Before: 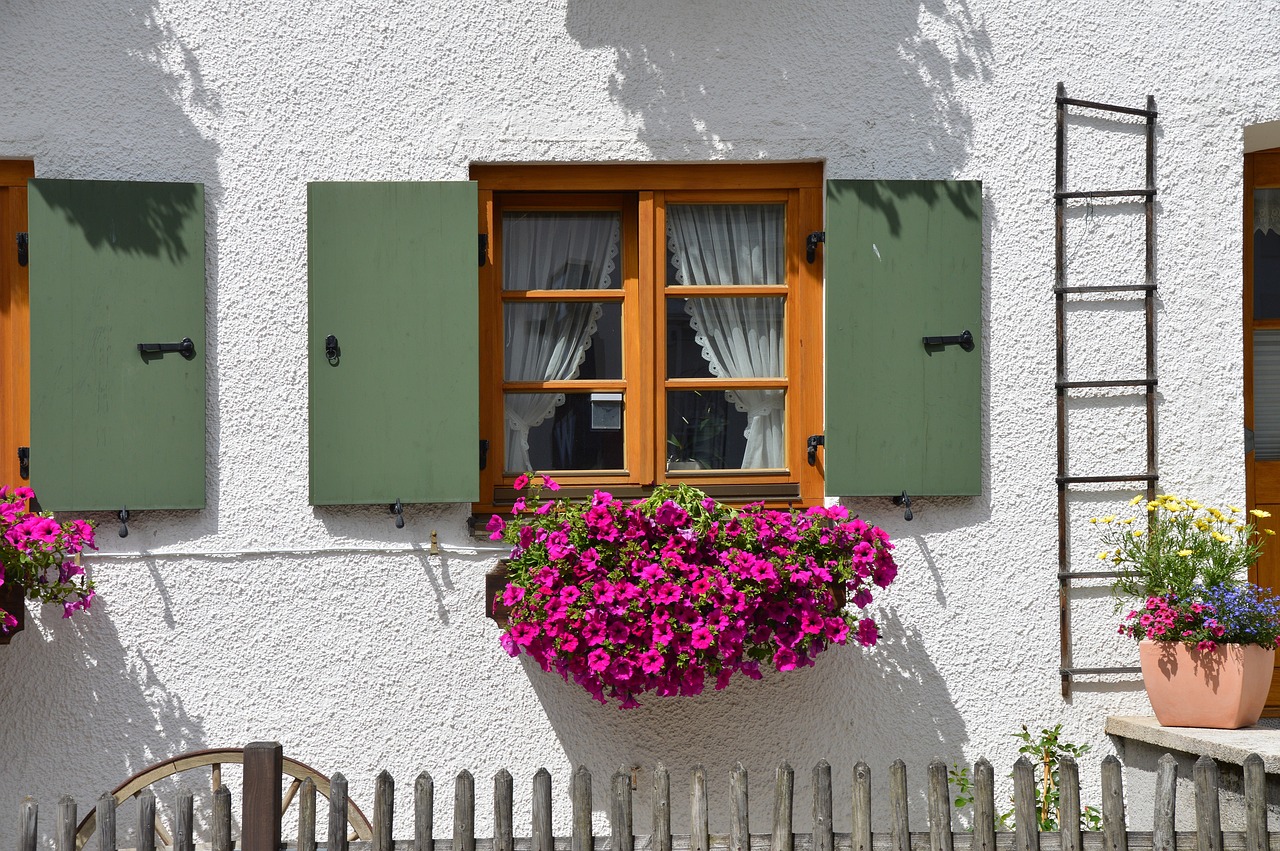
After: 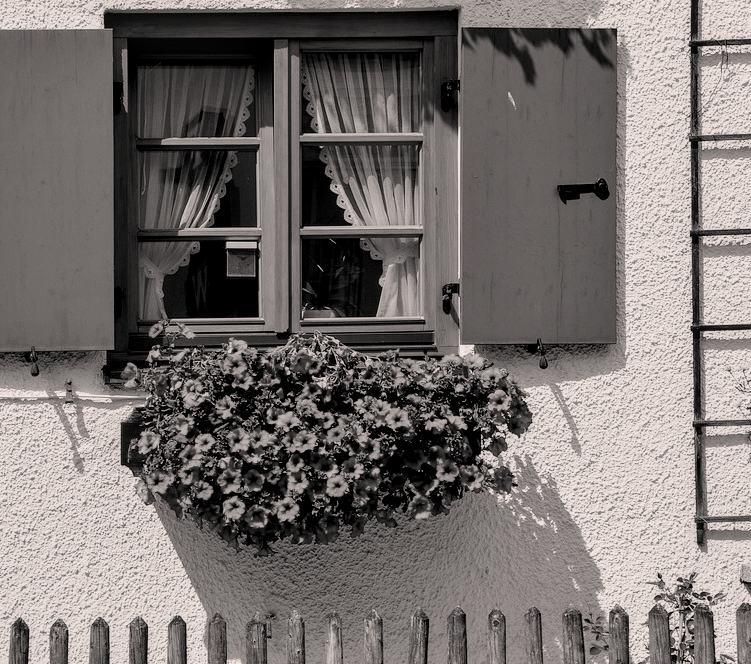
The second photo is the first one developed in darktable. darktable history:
crop and rotate: left 28.558%, top 17.937%, right 12.71%, bottom 4.021%
exposure: compensate highlight preservation false
local contrast: on, module defaults
filmic rgb: middle gray luminance 28.83%, black relative exposure -10.25 EV, white relative exposure 5.5 EV, target black luminance 0%, hardness 3.92, latitude 2.67%, contrast 1.13, highlights saturation mix 5.05%, shadows ↔ highlights balance 15.74%, preserve chrominance no, color science v4 (2020), contrast in shadows soft, contrast in highlights soft
color zones: curves: ch0 [(0.099, 0.624) (0.257, 0.596) (0.384, 0.376) (0.529, 0.492) (0.697, 0.564) (0.768, 0.532) (0.908, 0.644)]; ch1 [(0.112, 0.564) (0.254, 0.612) (0.432, 0.676) (0.592, 0.456) (0.743, 0.684) (0.888, 0.536)]; ch2 [(0.25, 0.5) (0.469, 0.36) (0.75, 0.5)]
color correction: highlights a* 5.58, highlights b* 5.18, saturation 0.667
color calibration: output gray [0.22, 0.42, 0.37, 0], illuminant same as pipeline (D50), adaptation XYZ, x 0.347, y 0.358, temperature 5006.52 K
